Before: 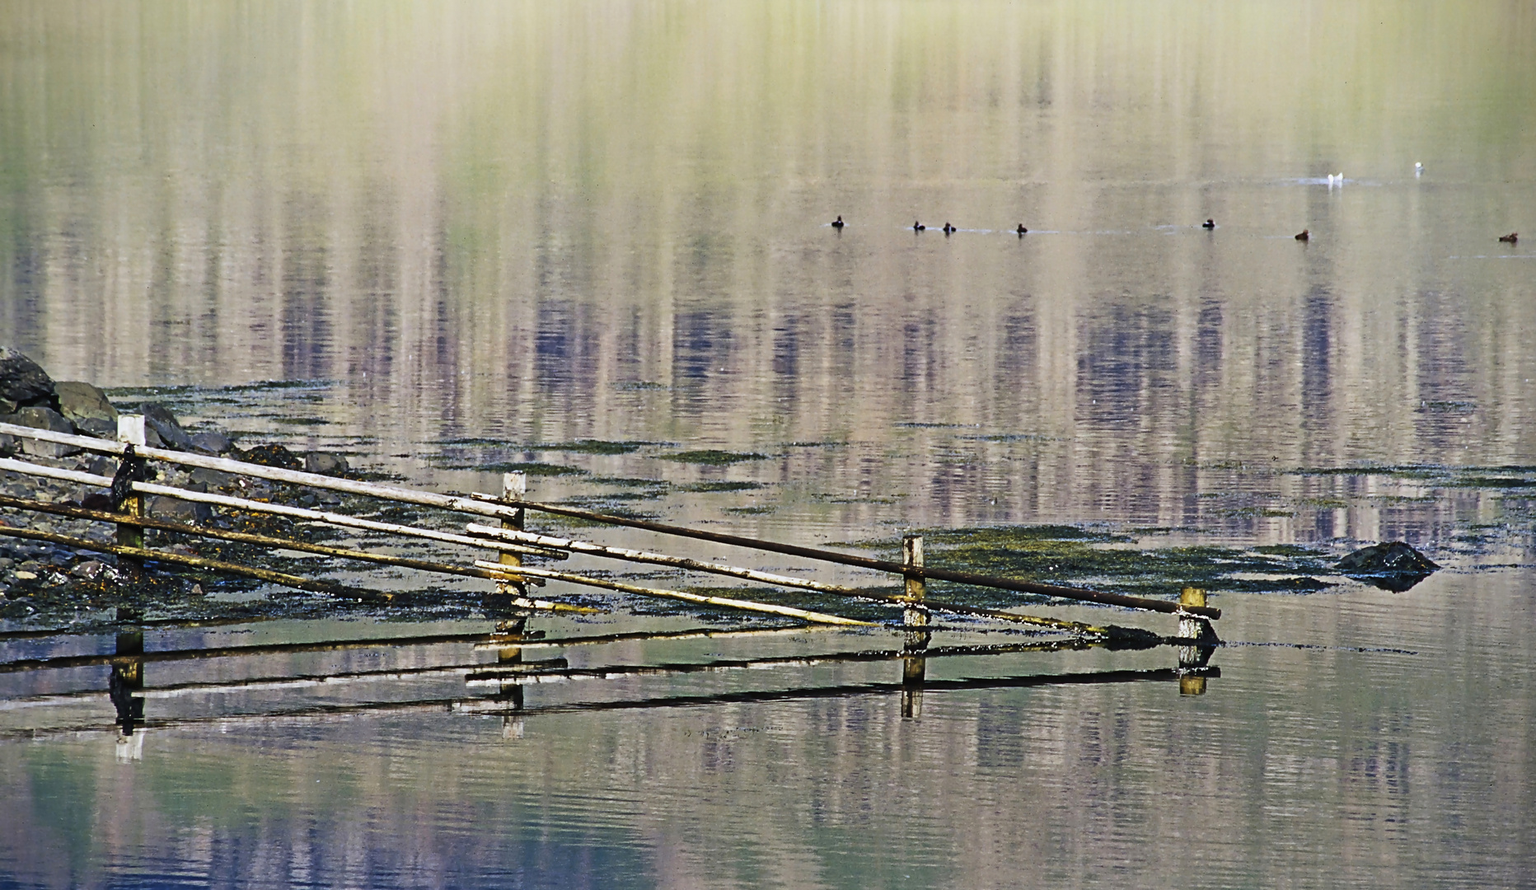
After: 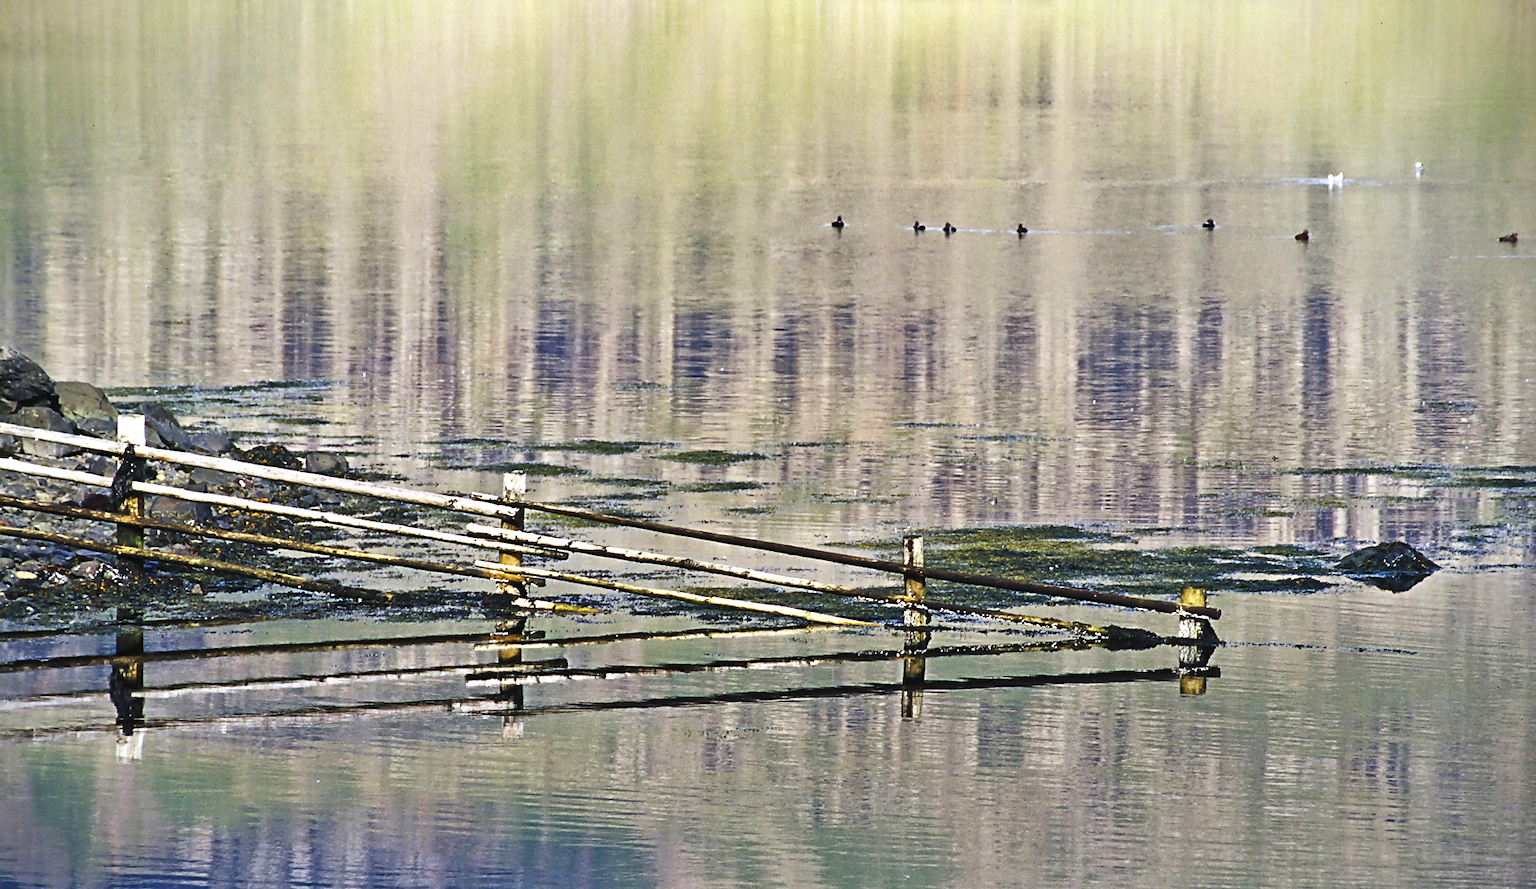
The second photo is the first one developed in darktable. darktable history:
shadows and highlights: white point adjustment 1.09, soften with gaussian
exposure: black level correction 0, exposure 0.498 EV, compensate exposure bias true, compensate highlight preservation false
